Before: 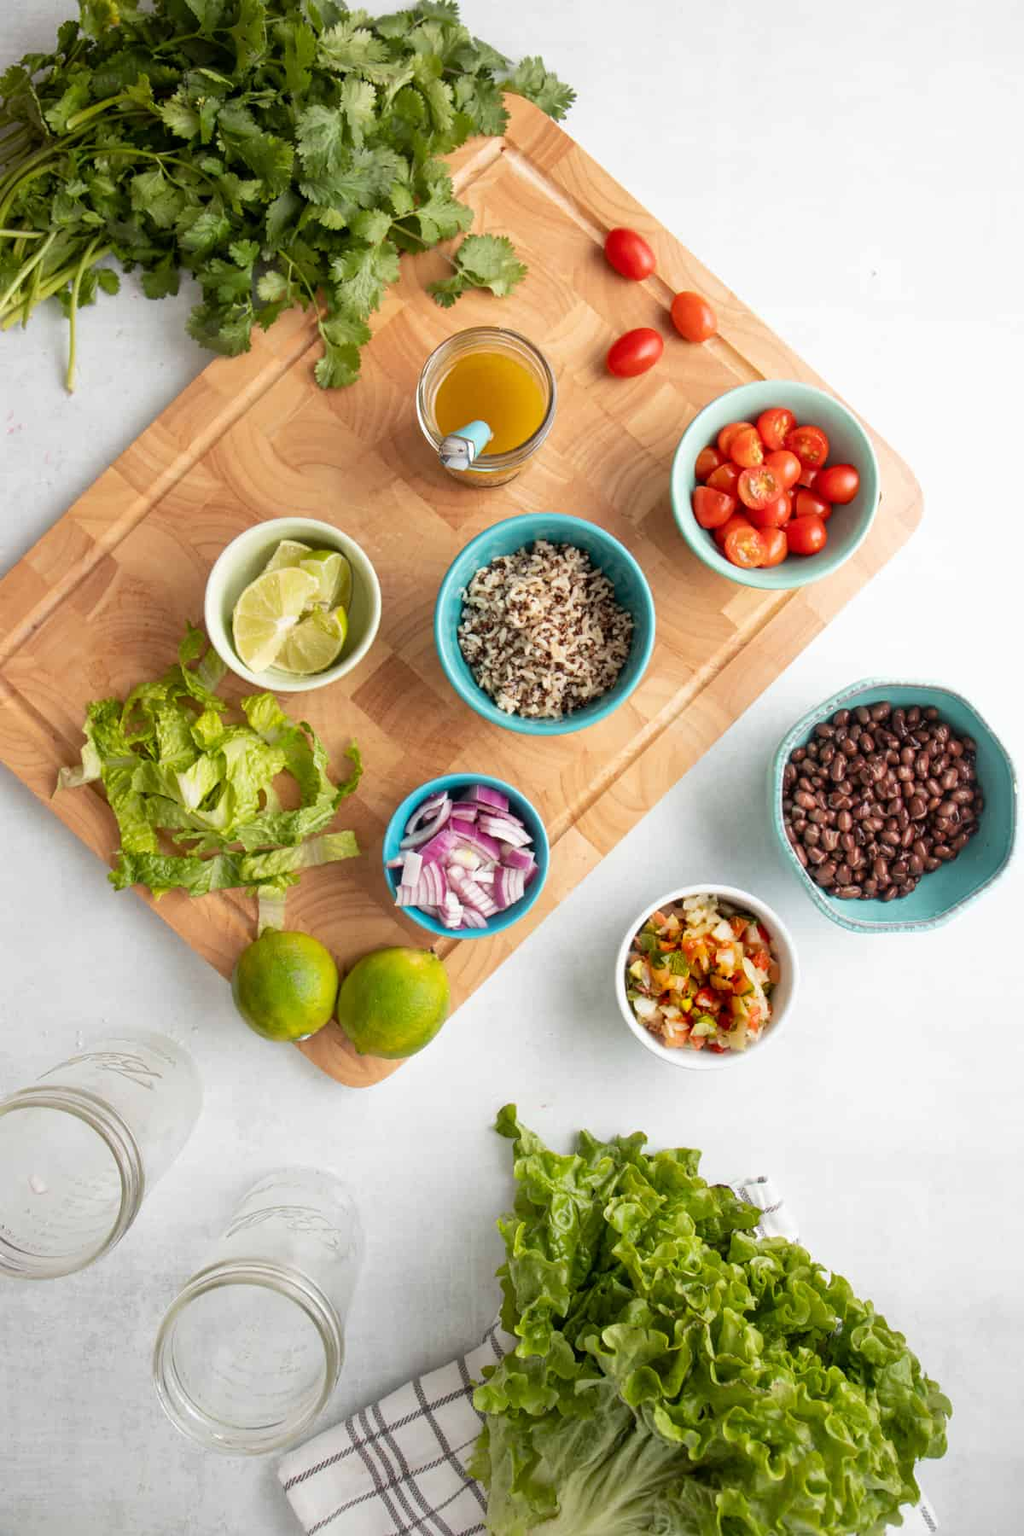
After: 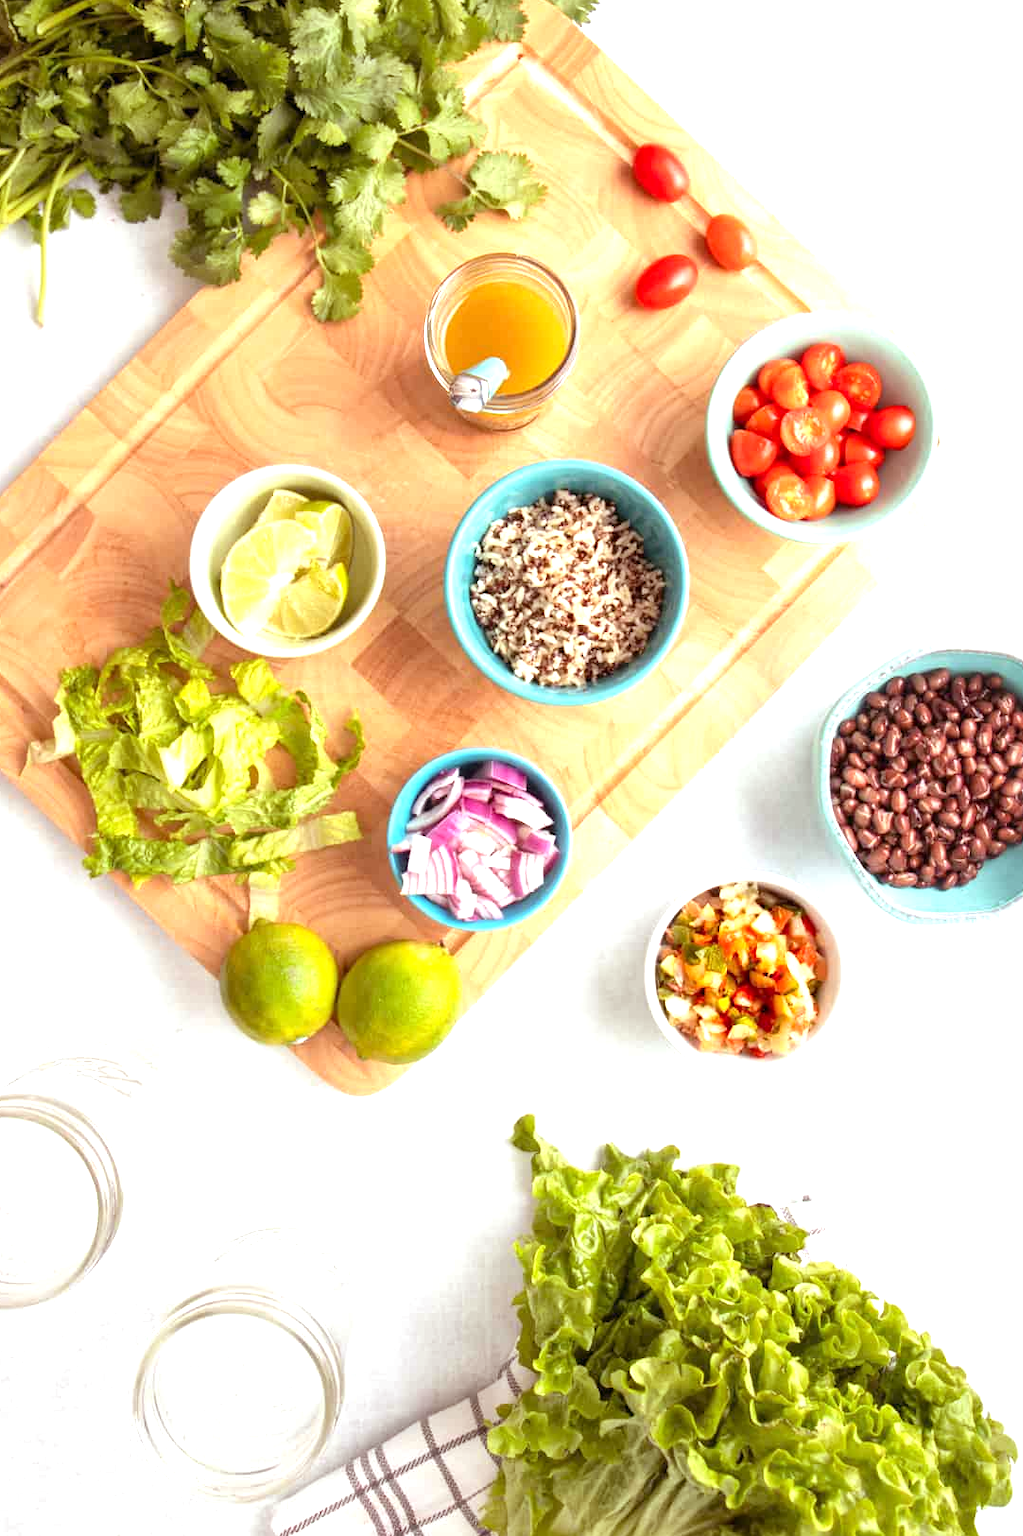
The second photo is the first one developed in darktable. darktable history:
rgb levels: mode RGB, independent channels, levels [[0, 0.474, 1], [0, 0.5, 1], [0, 0.5, 1]]
crop: left 3.305%, top 6.436%, right 6.389%, bottom 3.258%
exposure: exposure 1 EV, compensate highlight preservation false
